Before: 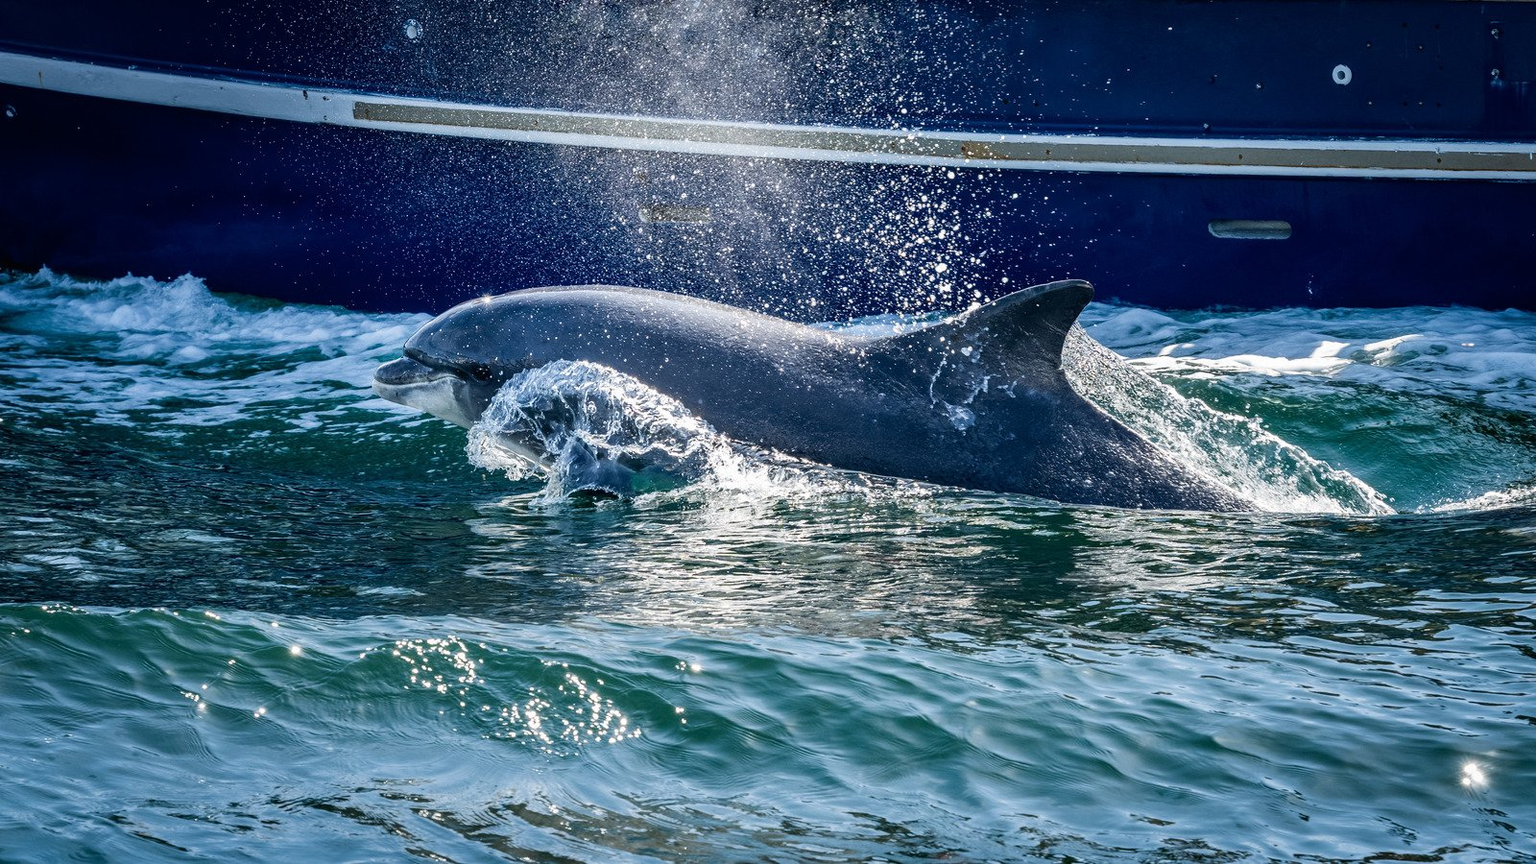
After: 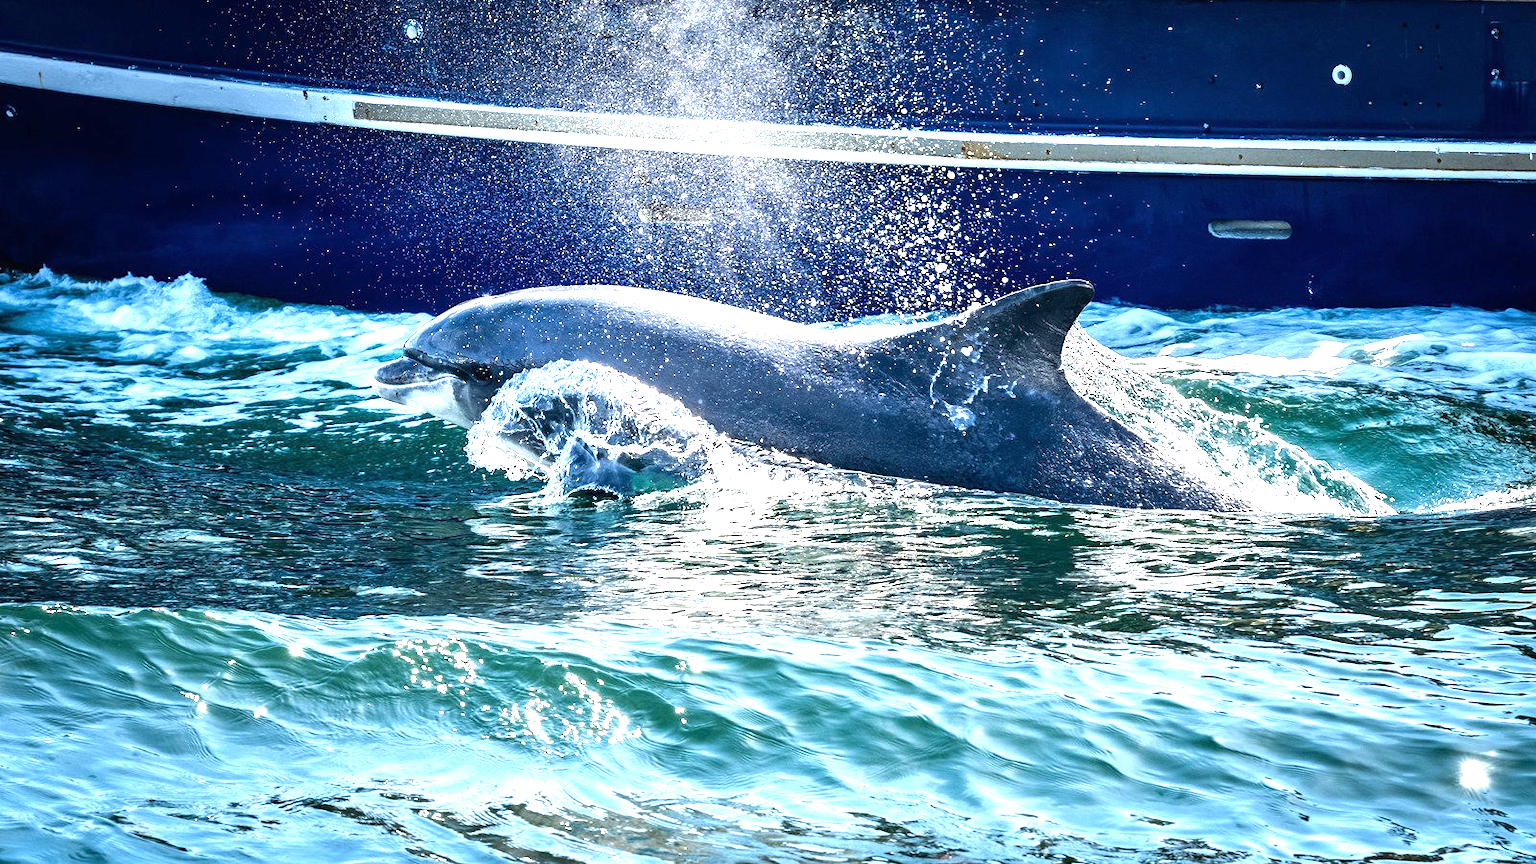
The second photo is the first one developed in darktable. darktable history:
exposure: black level correction 0, exposure 1.2 EV, compensate highlight preservation false
tone equalizer: -8 EV -0.417 EV, -7 EV -0.389 EV, -6 EV -0.333 EV, -5 EV -0.222 EV, -3 EV 0.222 EV, -2 EV 0.333 EV, -1 EV 0.389 EV, +0 EV 0.417 EV, edges refinement/feathering 500, mask exposure compensation -1.57 EV, preserve details no
